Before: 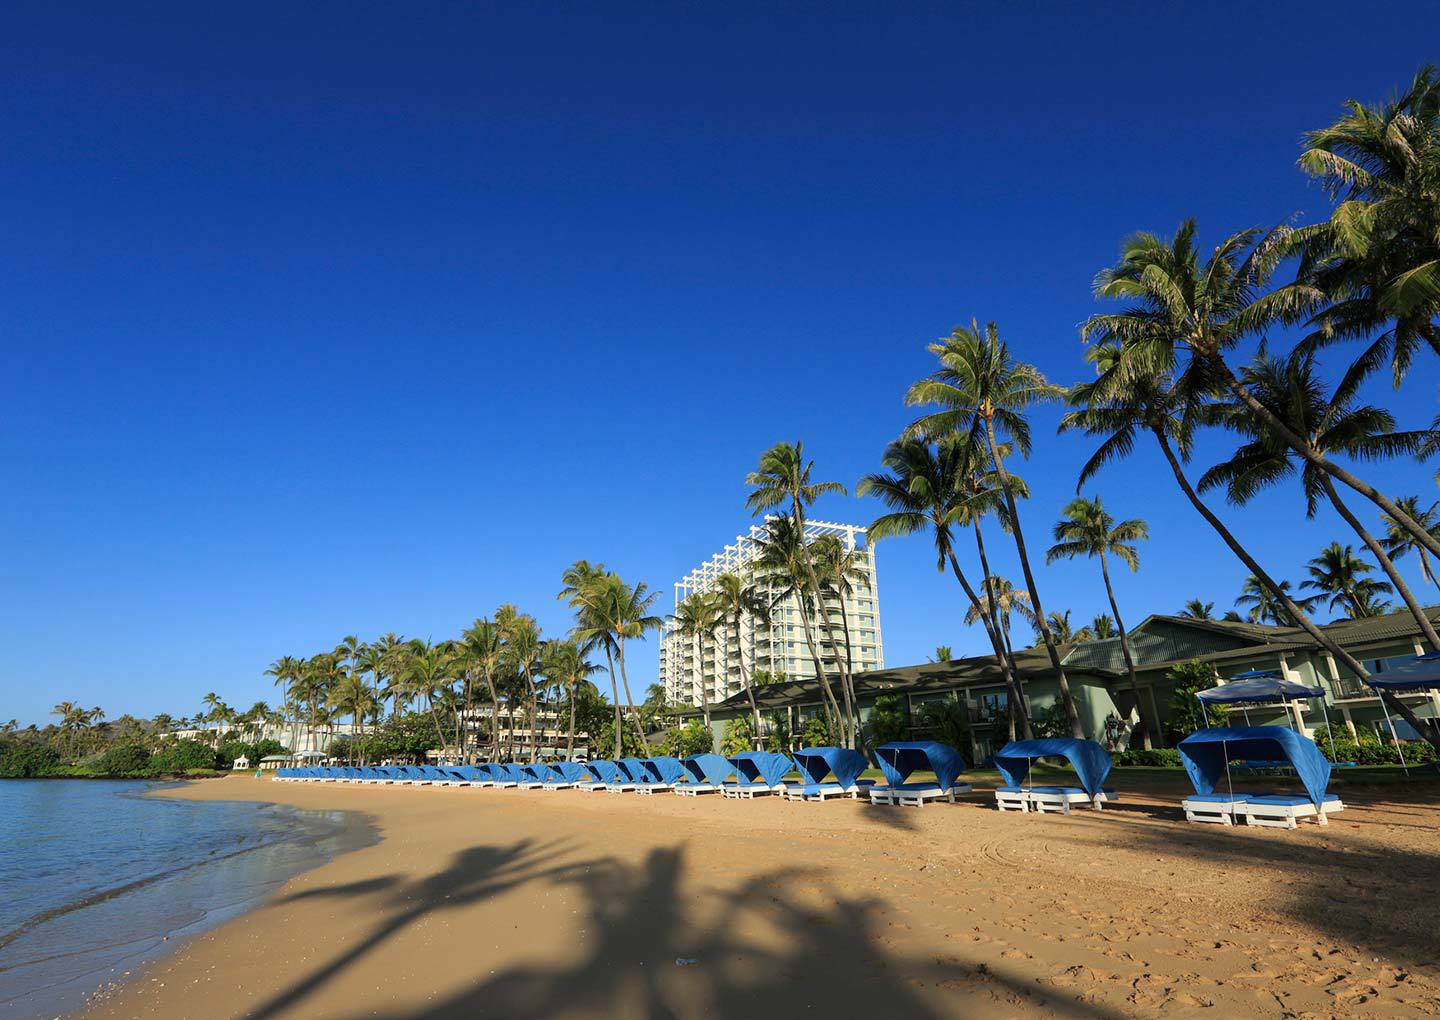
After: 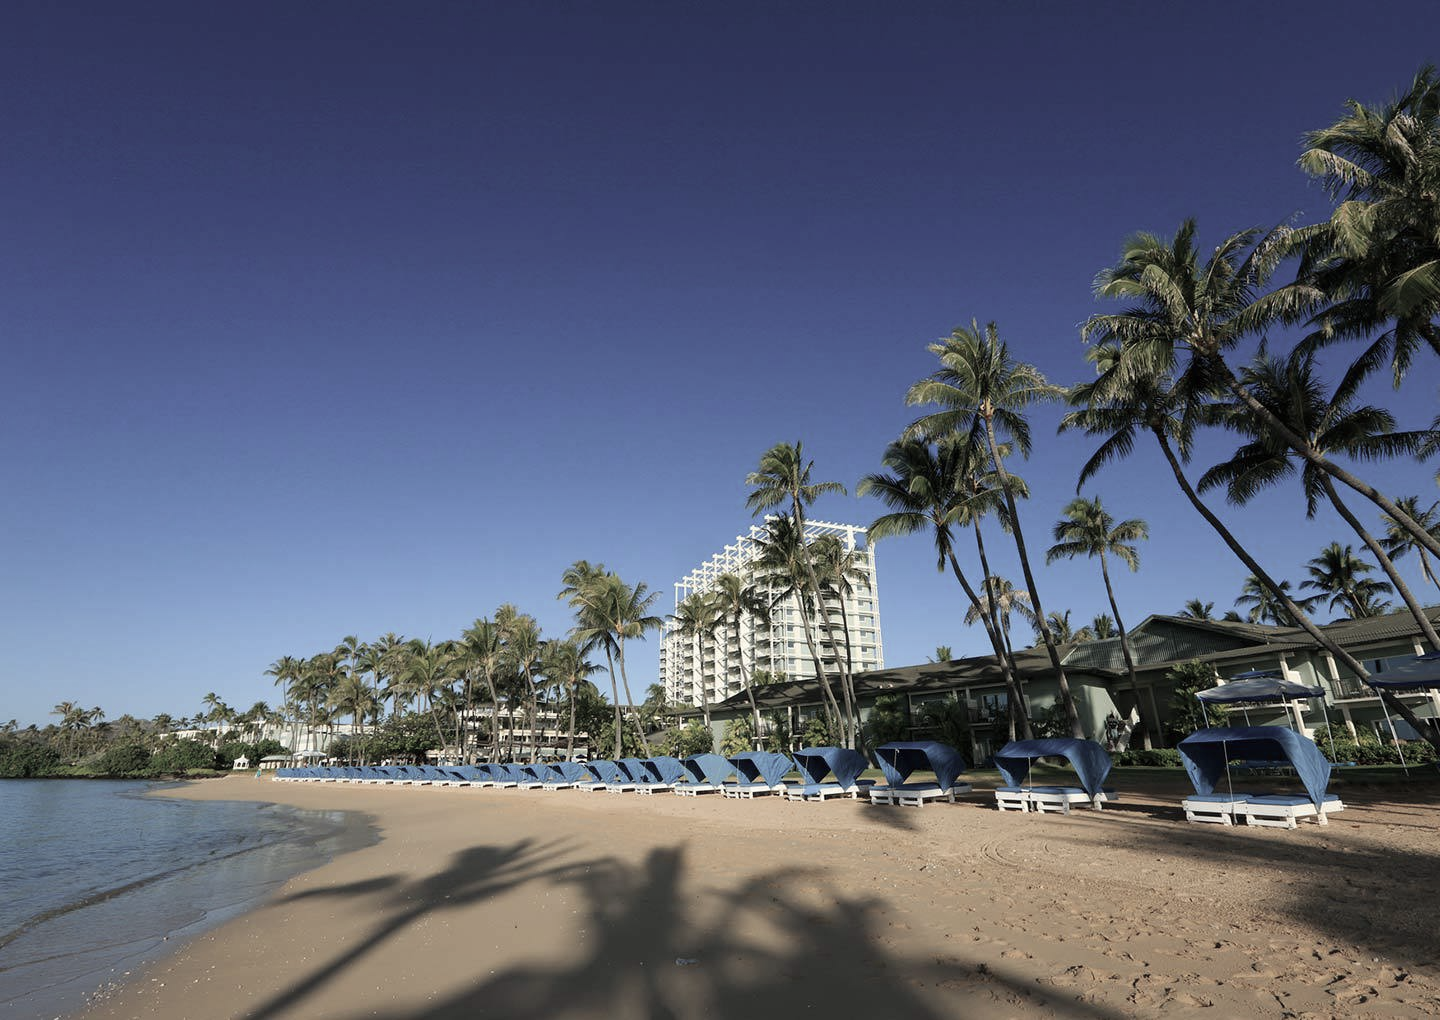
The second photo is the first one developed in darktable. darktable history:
color correction: saturation 0.5
tone equalizer: -8 EV 0.06 EV, smoothing diameter 25%, edges refinement/feathering 10, preserve details guided filter
